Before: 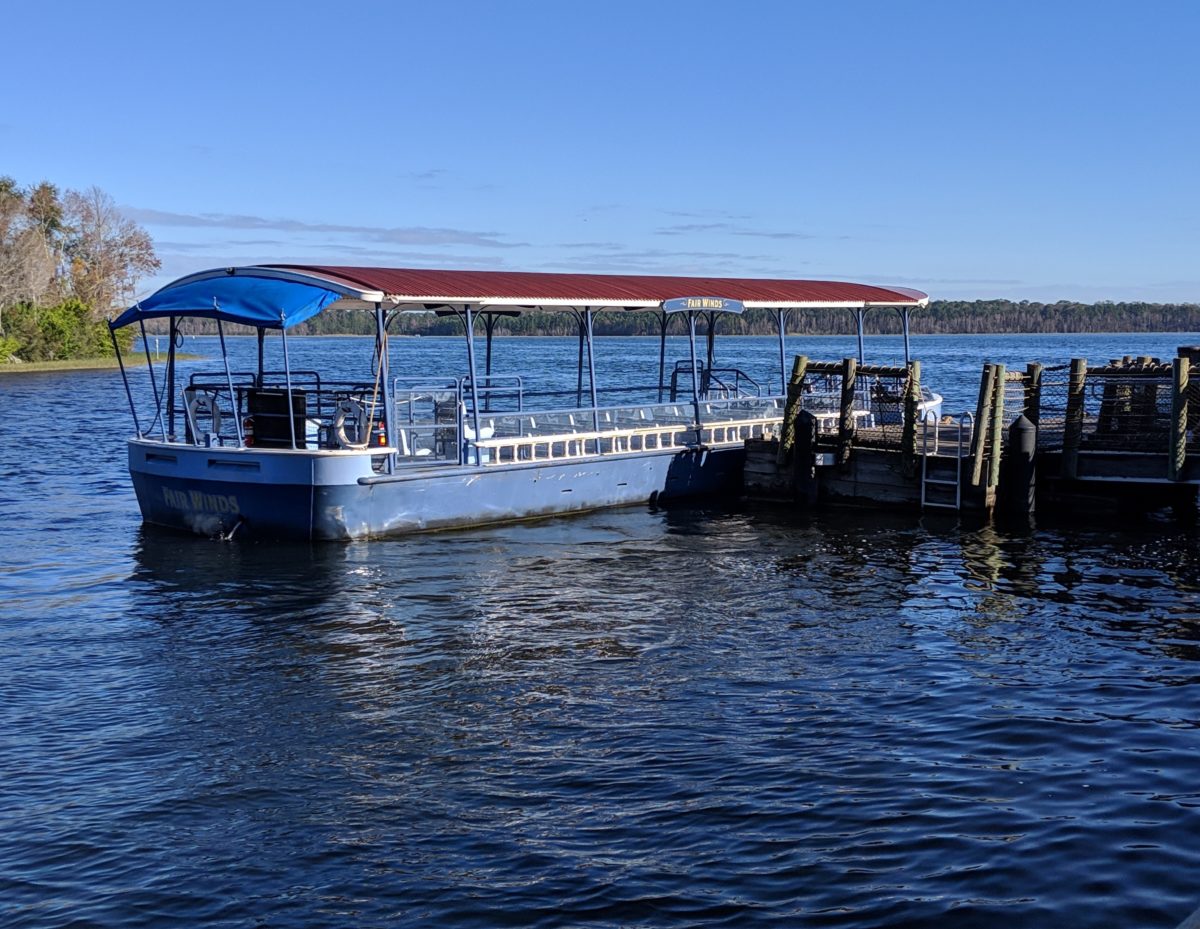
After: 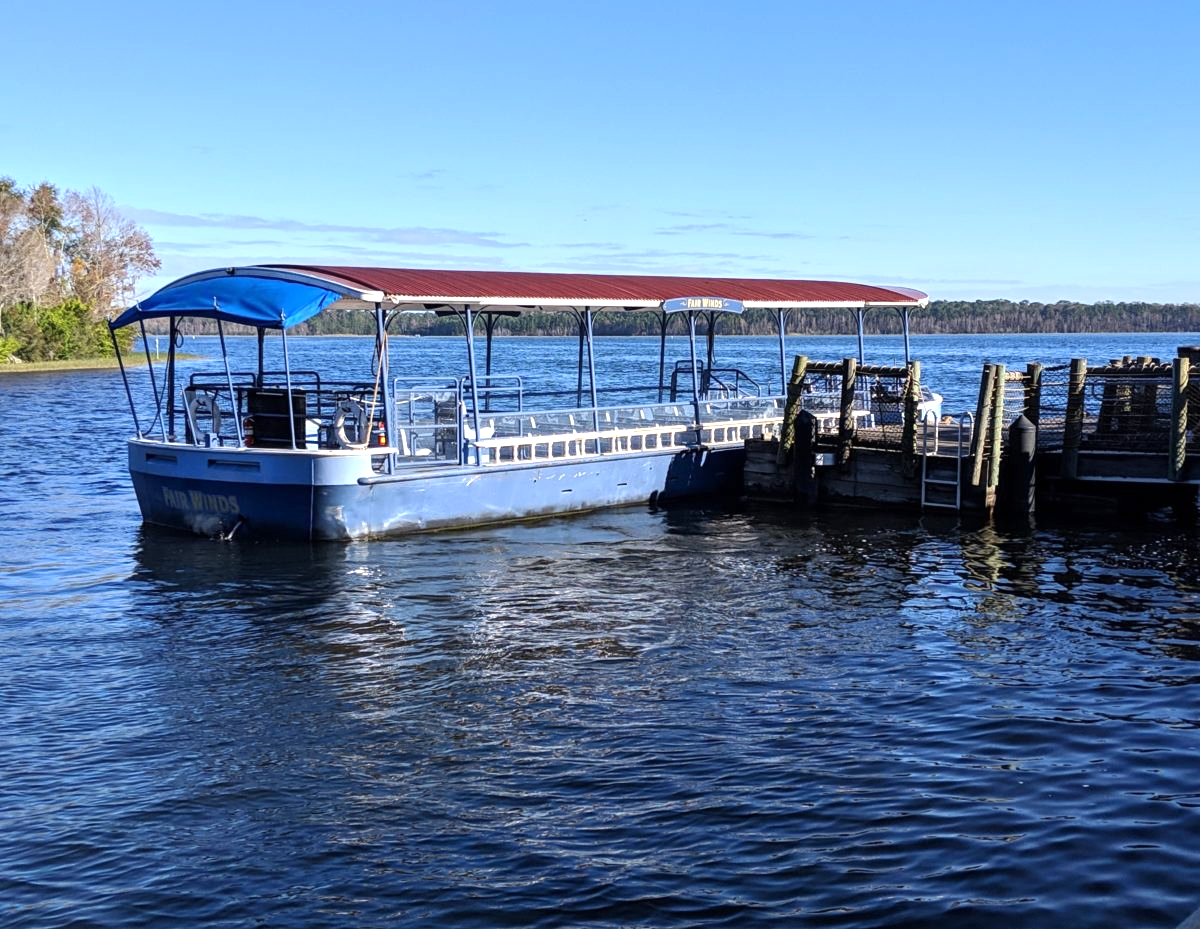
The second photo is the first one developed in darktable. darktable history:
tone equalizer: -8 EV -0.781 EV, -7 EV -0.734 EV, -6 EV -0.567 EV, -5 EV -0.422 EV, -3 EV 0.38 EV, -2 EV 0.6 EV, -1 EV 0.696 EV, +0 EV 0.73 EV, smoothing diameter 24.88%, edges refinement/feathering 11.68, preserve details guided filter
